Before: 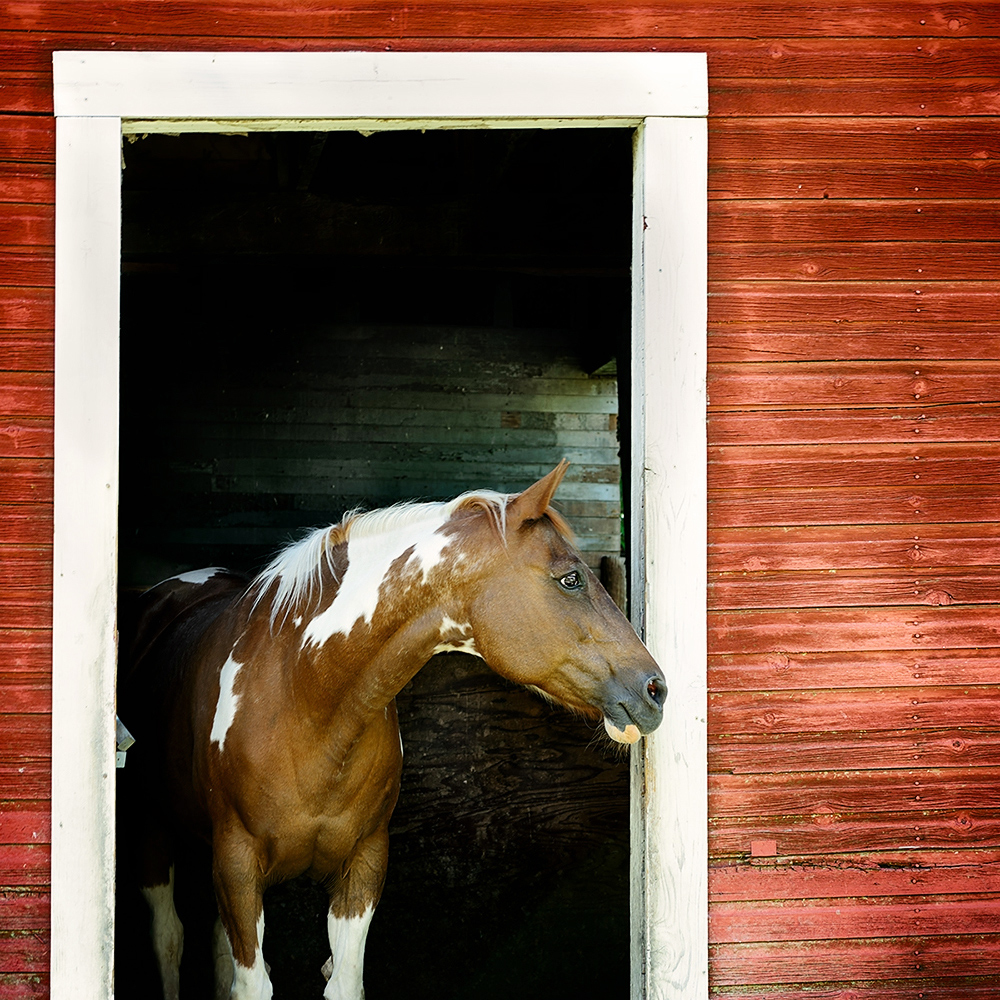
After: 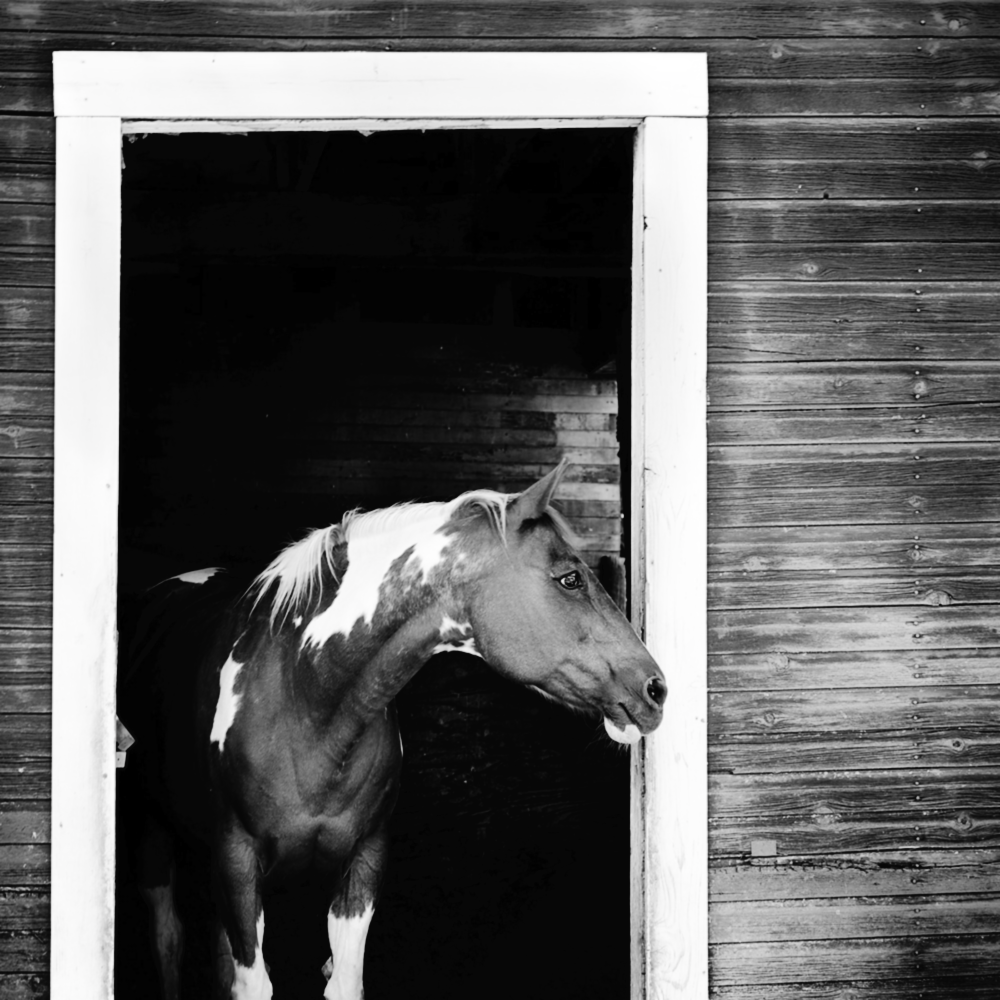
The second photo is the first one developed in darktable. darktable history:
lowpass: radius 0.76, contrast 1.56, saturation 0, unbound 0
tone curve: curves: ch0 [(0, 0) (0.003, 0.018) (0.011, 0.019) (0.025, 0.02) (0.044, 0.024) (0.069, 0.034) (0.1, 0.049) (0.136, 0.082) (0.177, 0.136) (0.224, 0.196) (0.277, 0.263) (0.335, 0.329) (0.399, 0.401) (0.468, 0.473) (0.543, 0.546) (0.623, 0.625) (0.709, 0.698) (0.801, 0.779) (0.898, 0.867) (1, 1)], preserve colors none
color zones: curves: ch0 [(0.068, 0.464) (0.25, 0.5) (0.48, 0.508) (0.75, 0.536) (0.886, 0.476) (0.967, 0.456)]; ch1 [(0.066, 0.456) (0.25, 0.5) (0.616, 0.508) (0.746, 0.56) (0.934, 0.444)]
